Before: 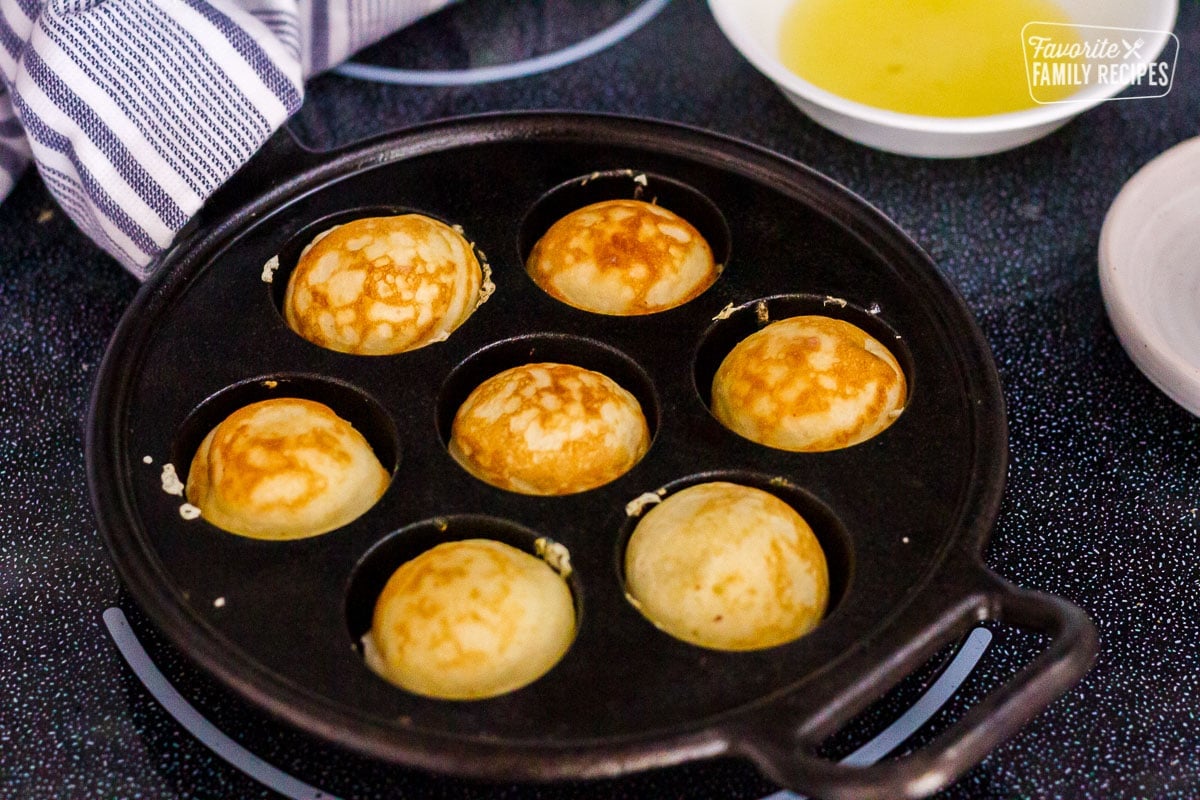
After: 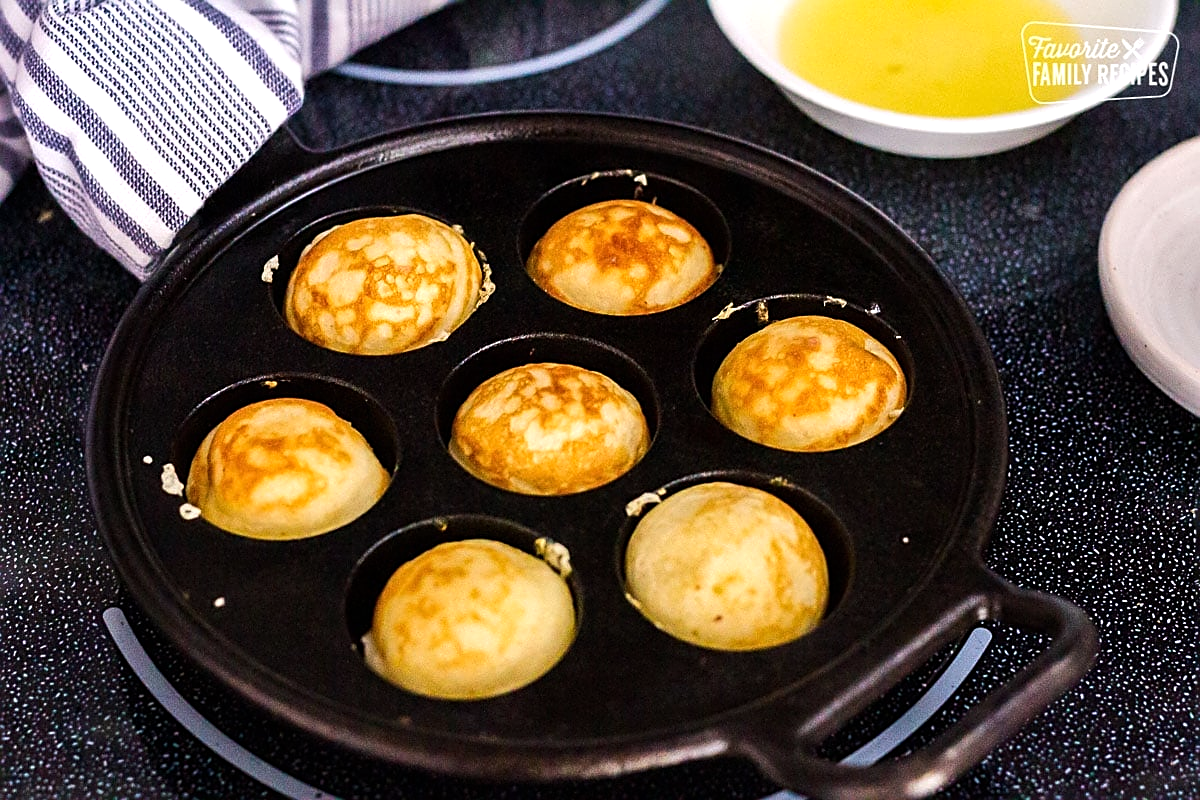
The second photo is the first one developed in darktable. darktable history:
sharpen: on, module defaults
tone equalizer: -8 EV -0.414 EV, -7 EV -0.413 EV, -6 EV -0.344 EV, -5 EV -0.197 EV, -3 EV 0.212 EV, -2 EV 0.305 EV, -1 EV 0.384 EV, +0 EV 0.435 EV, edges refinement/feathering 500, mask exposure compensation -1.57 EV, preserve details no
